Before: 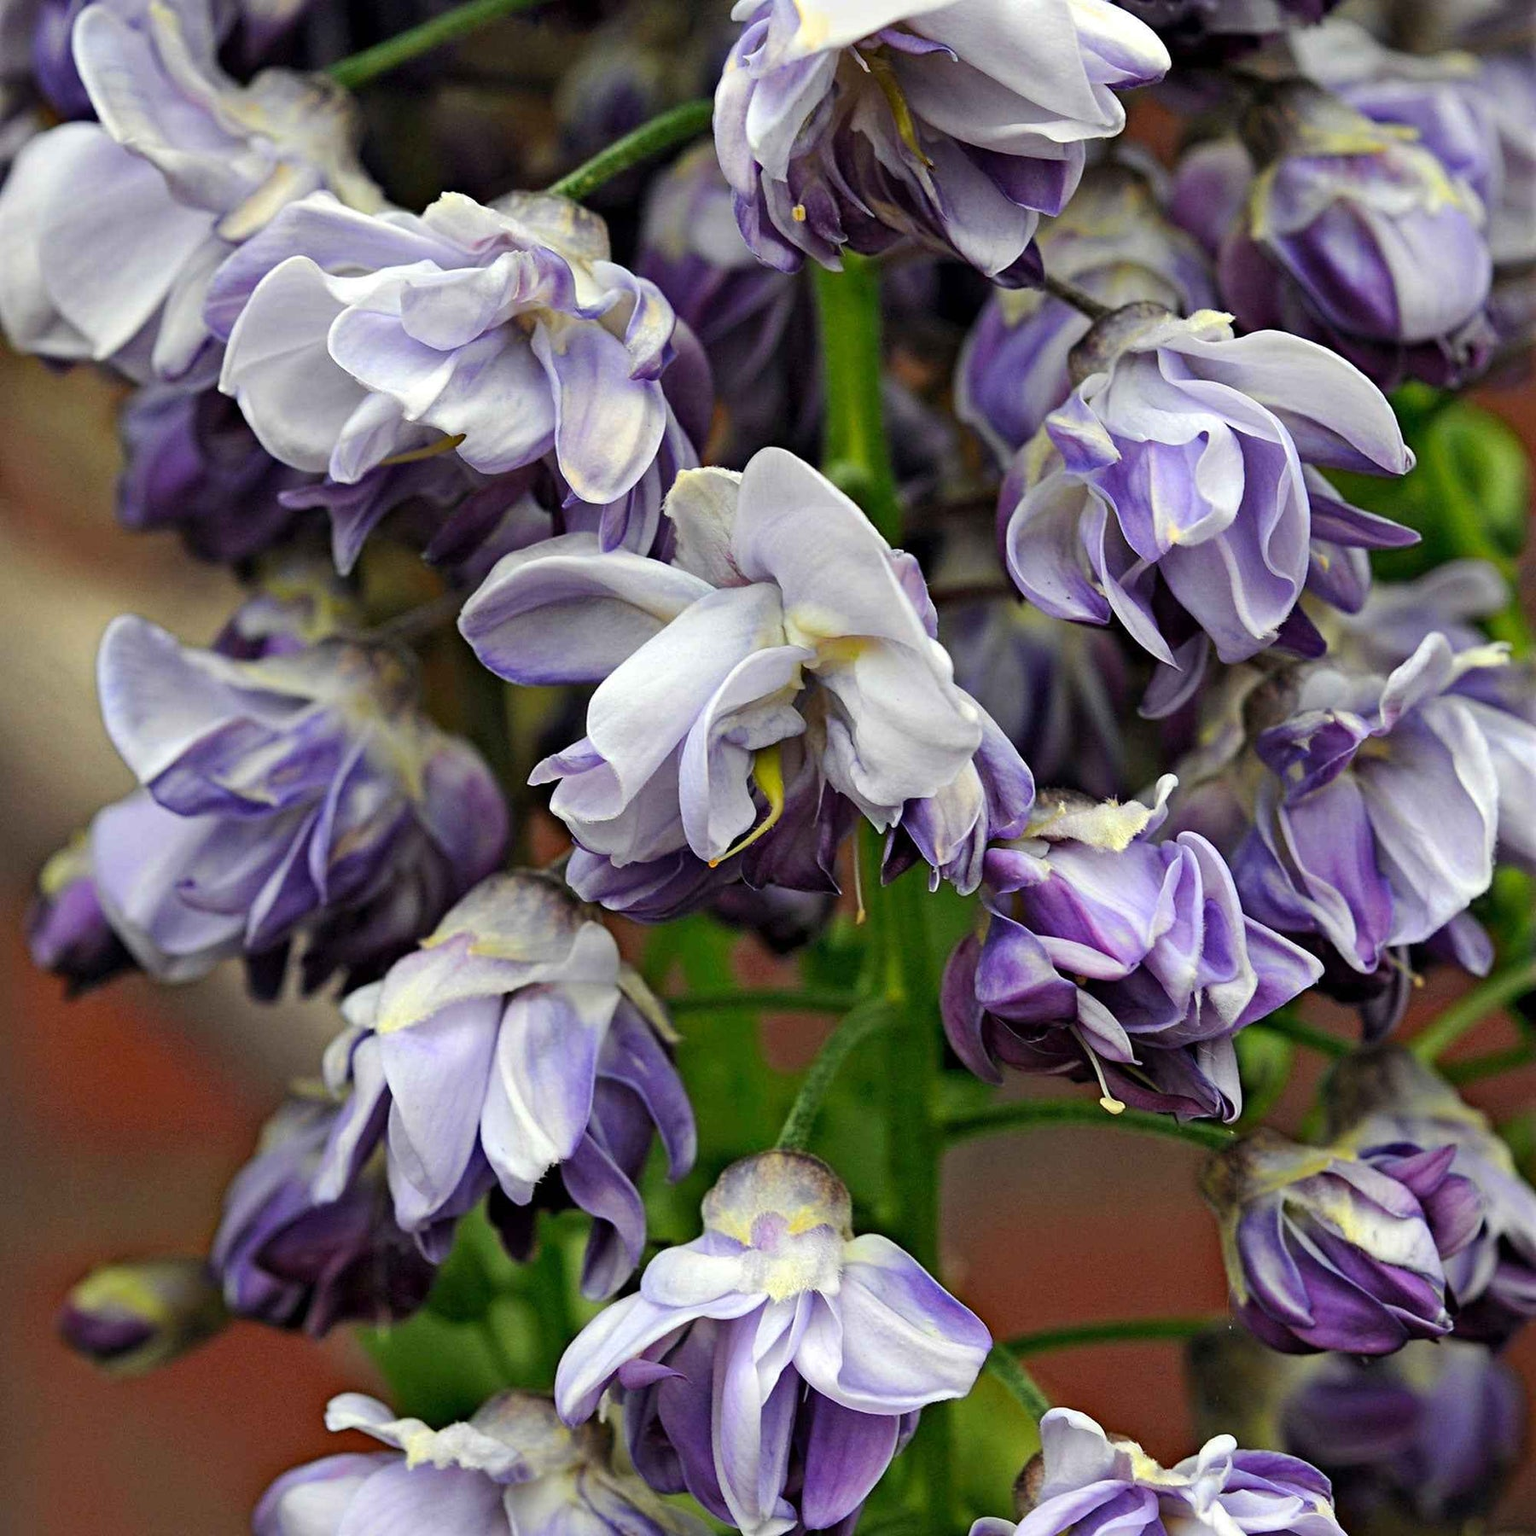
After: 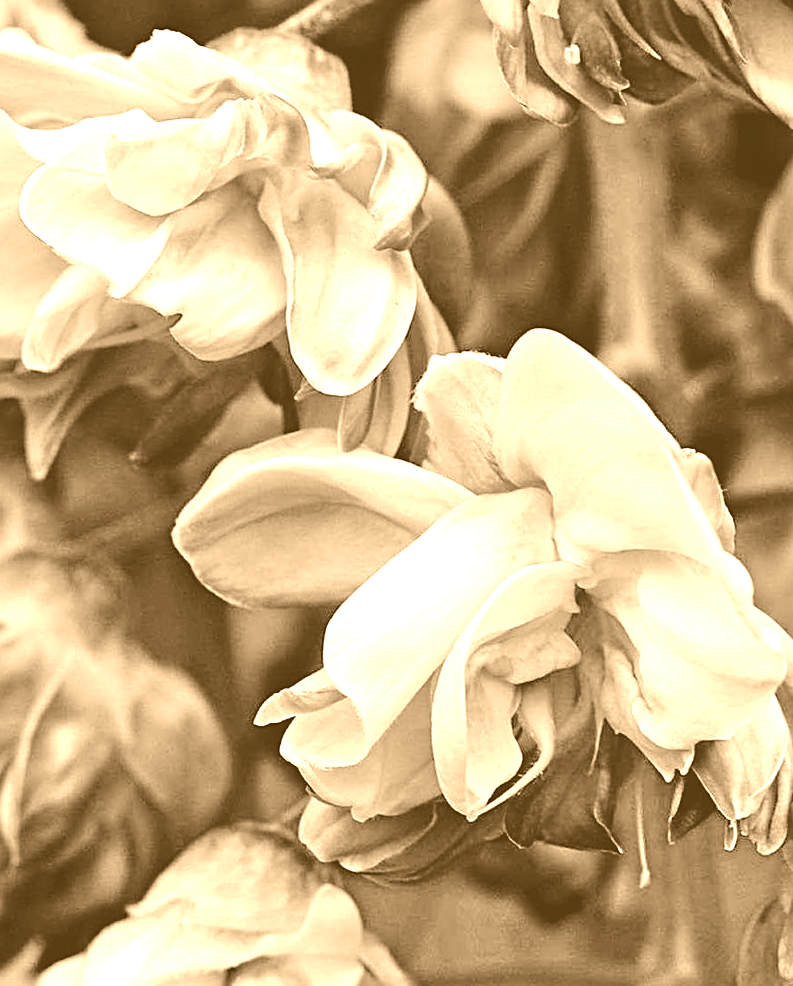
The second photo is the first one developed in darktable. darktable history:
tone equalizer: -8 EV 0.001 EV, -7 EV -0.004 EV, -6 EV 0.009 EV, -5 EV 0.032 EV, -4 EV 0.276 EV, -3 EV 0.644 EV, -2 EV 0.584 EV, -1 EV 0.187 EV, +0 EV 0.024 EV
sharpen: on, module defaults
white balance: red 0.984, blue 1.059
colorize: hue 28.8°, source mix 100%
crop: left 20.248%, top 10.86%, right 35.675%, bottom 34.321%
